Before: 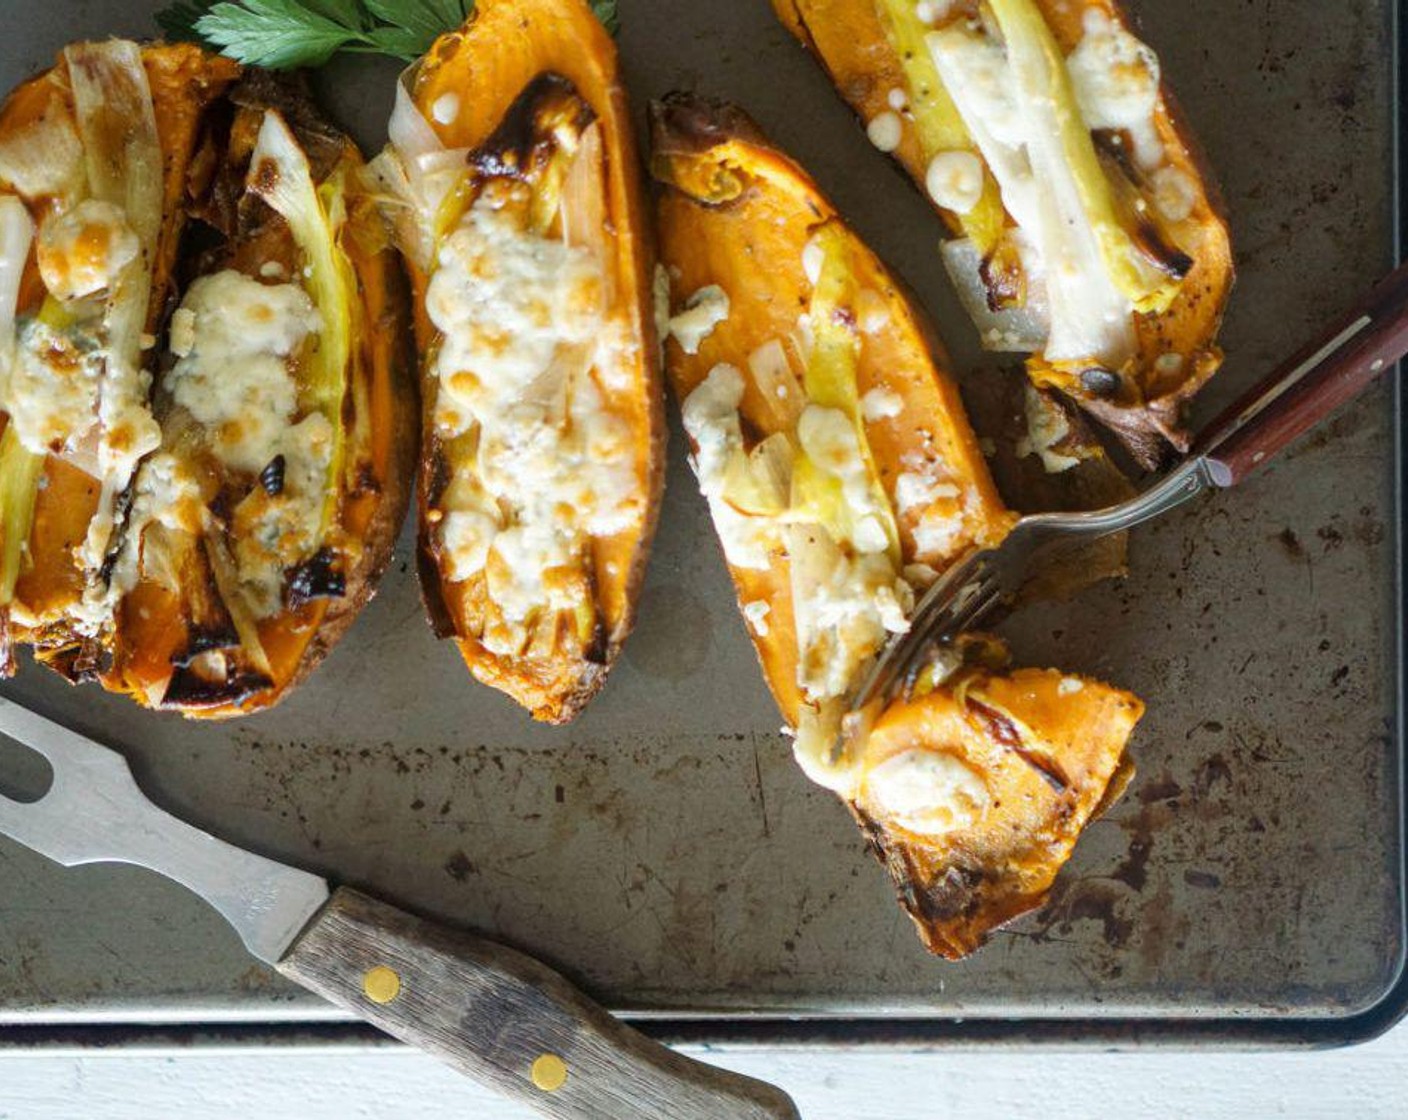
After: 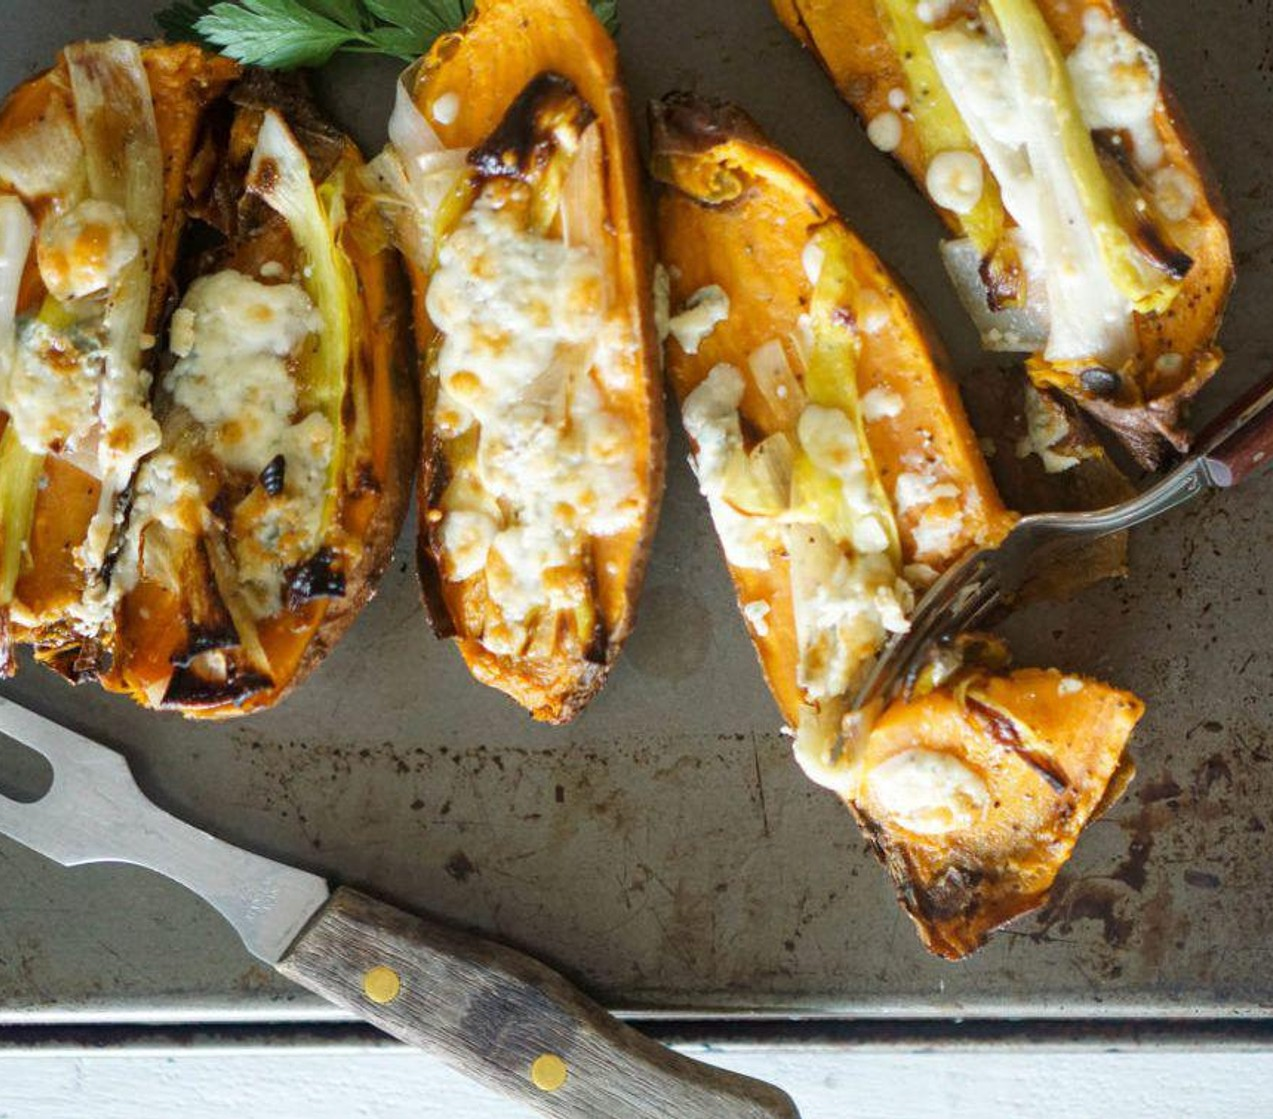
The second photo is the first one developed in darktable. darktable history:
crop: right 9.519%, bottom 0.027%
